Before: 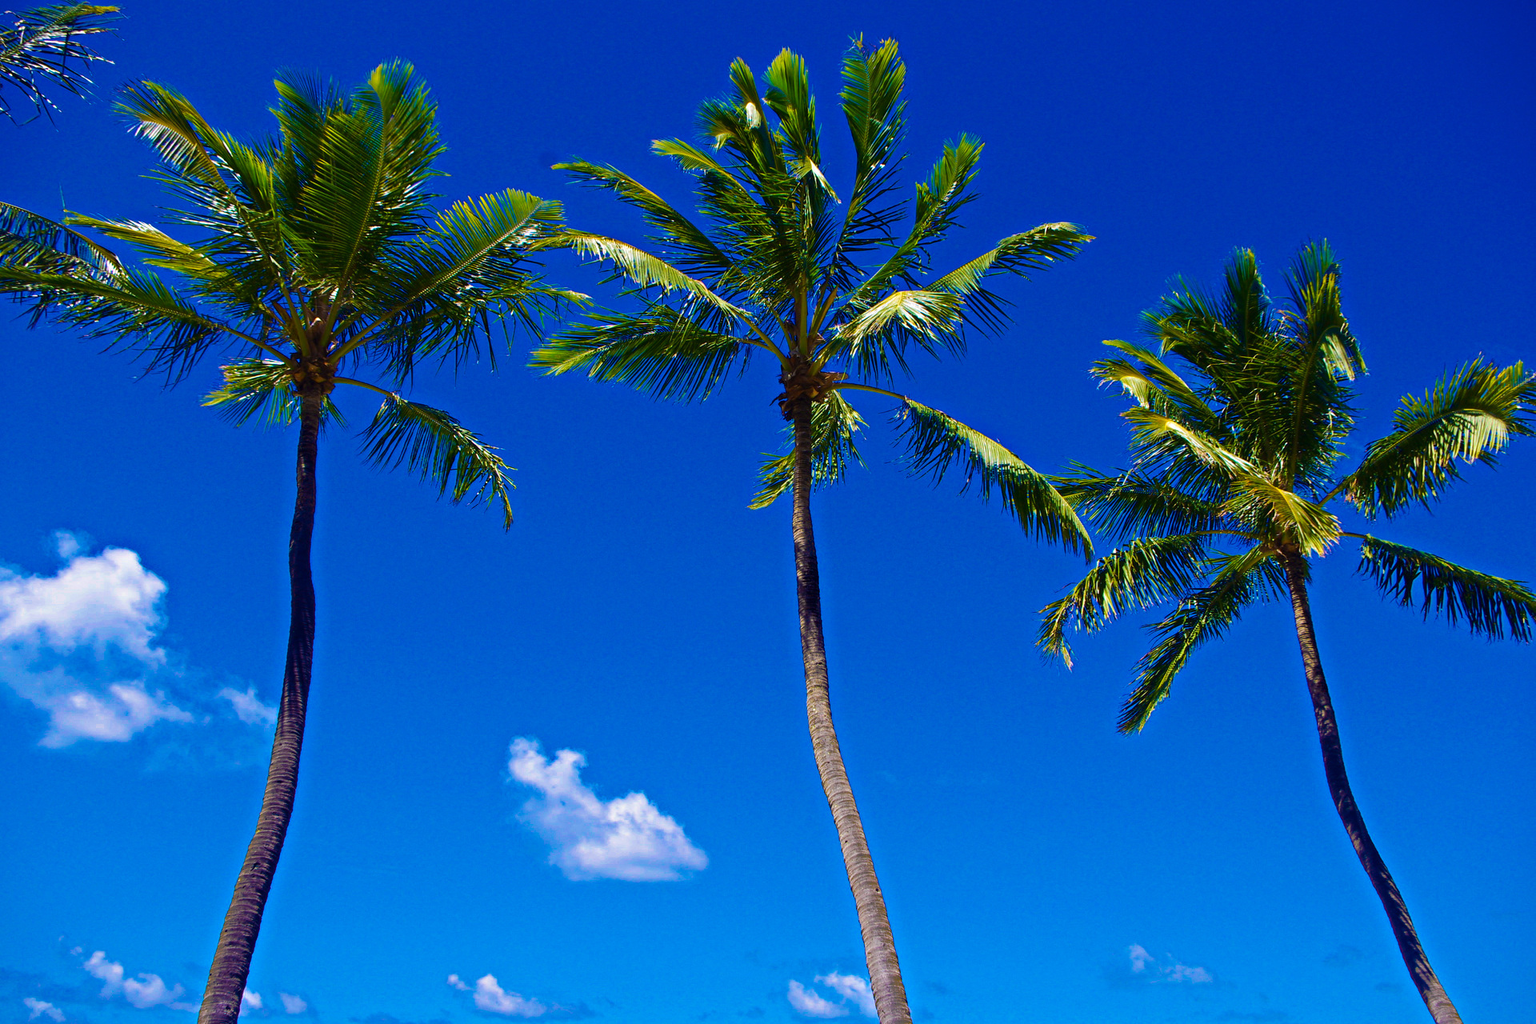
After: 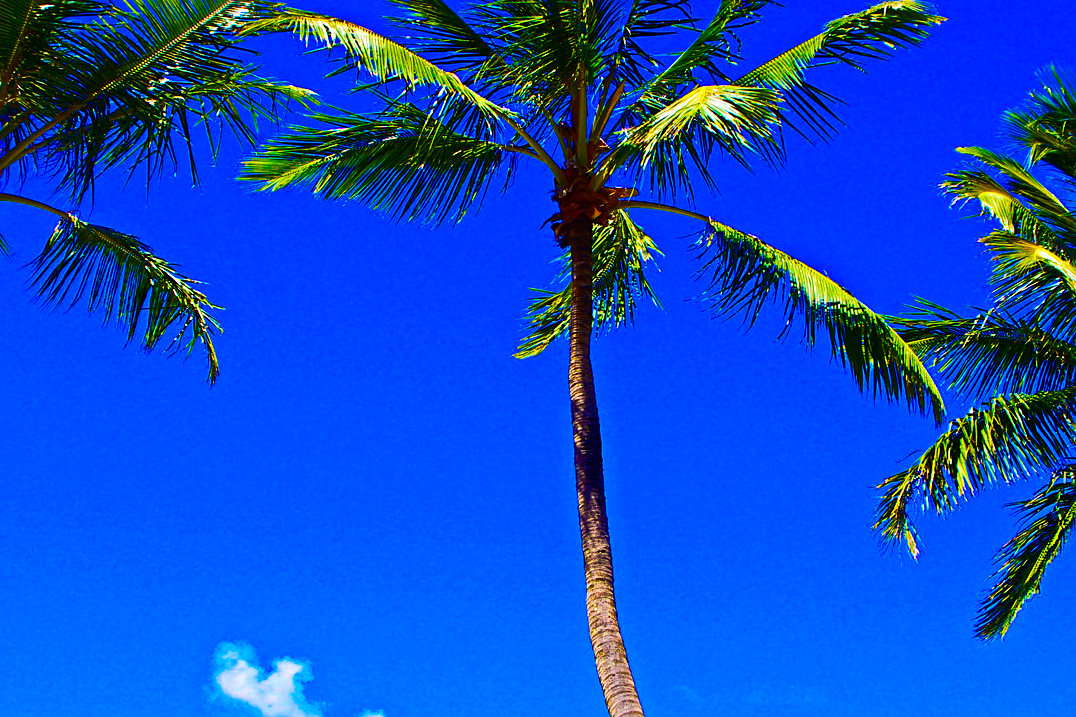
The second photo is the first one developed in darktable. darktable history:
tone equalizer: on, module defaults
contrast brightness saturation: contrast 0.258, brightness 0.023, saturation 0.858
color balance rgb: power › chroma 0.312%, power › hue 22.98°, perceptual saturation grading › global saturation 0.609%, perceptual brilliance grading › global brilliance 2.196%, perceptual brilliance grading › highlights -3.62%, global vibrance 11.24%
crop and rotate: left 21.979%, top 21.779%, right 21.969%, bottom 22.196%
sharpen: on, module defaults
